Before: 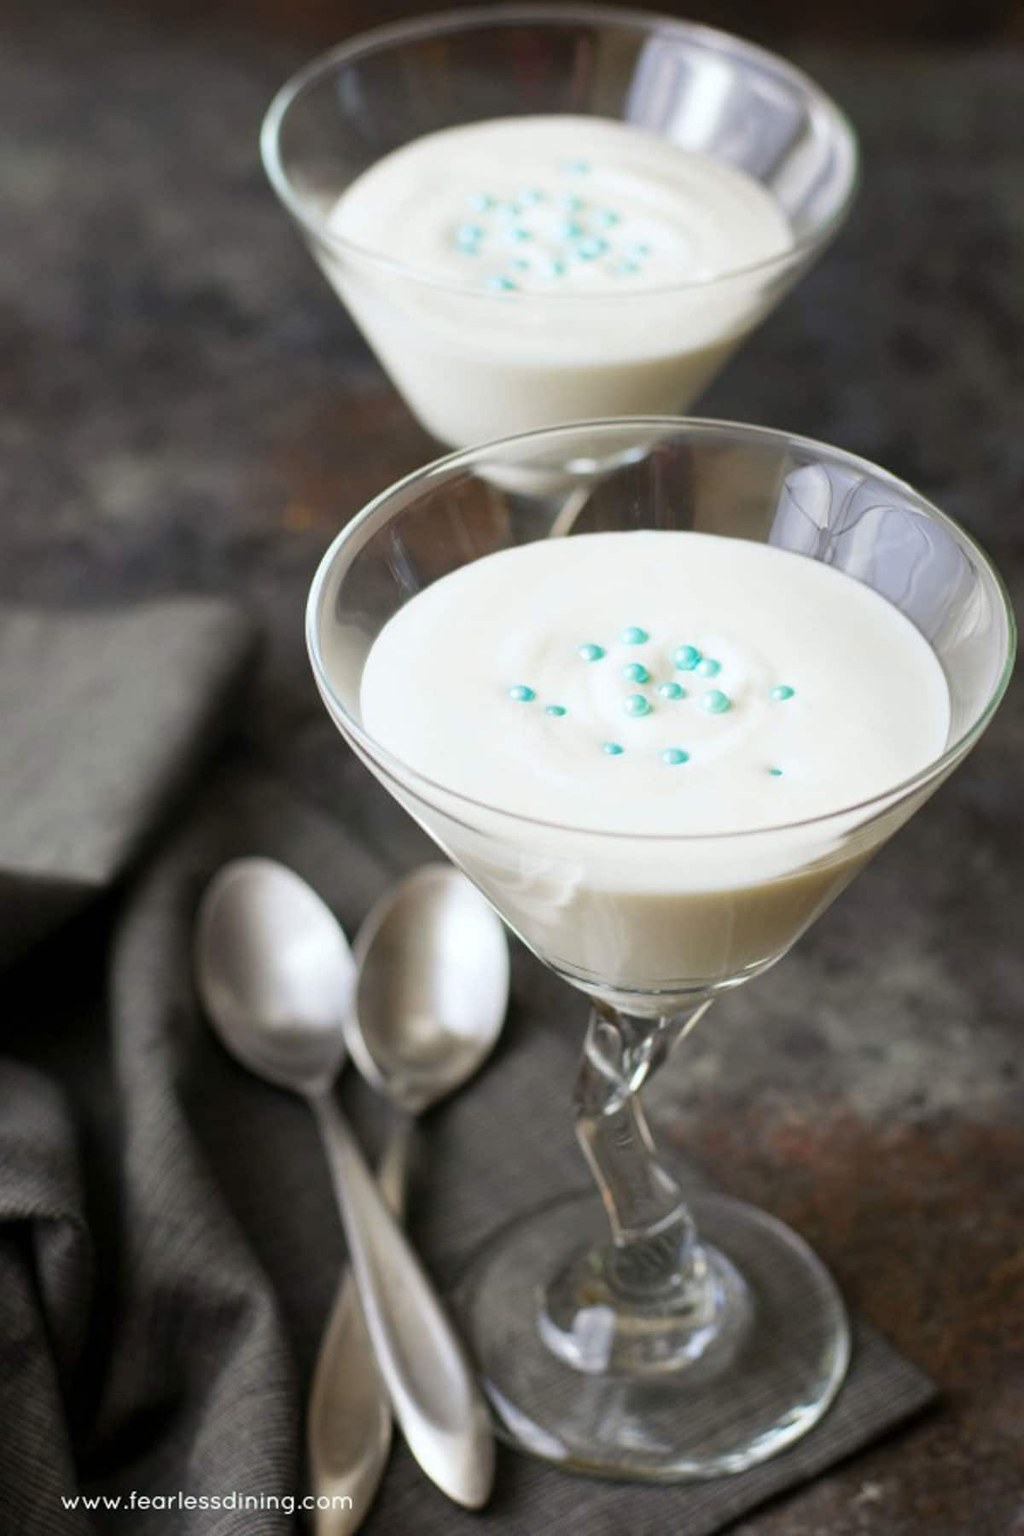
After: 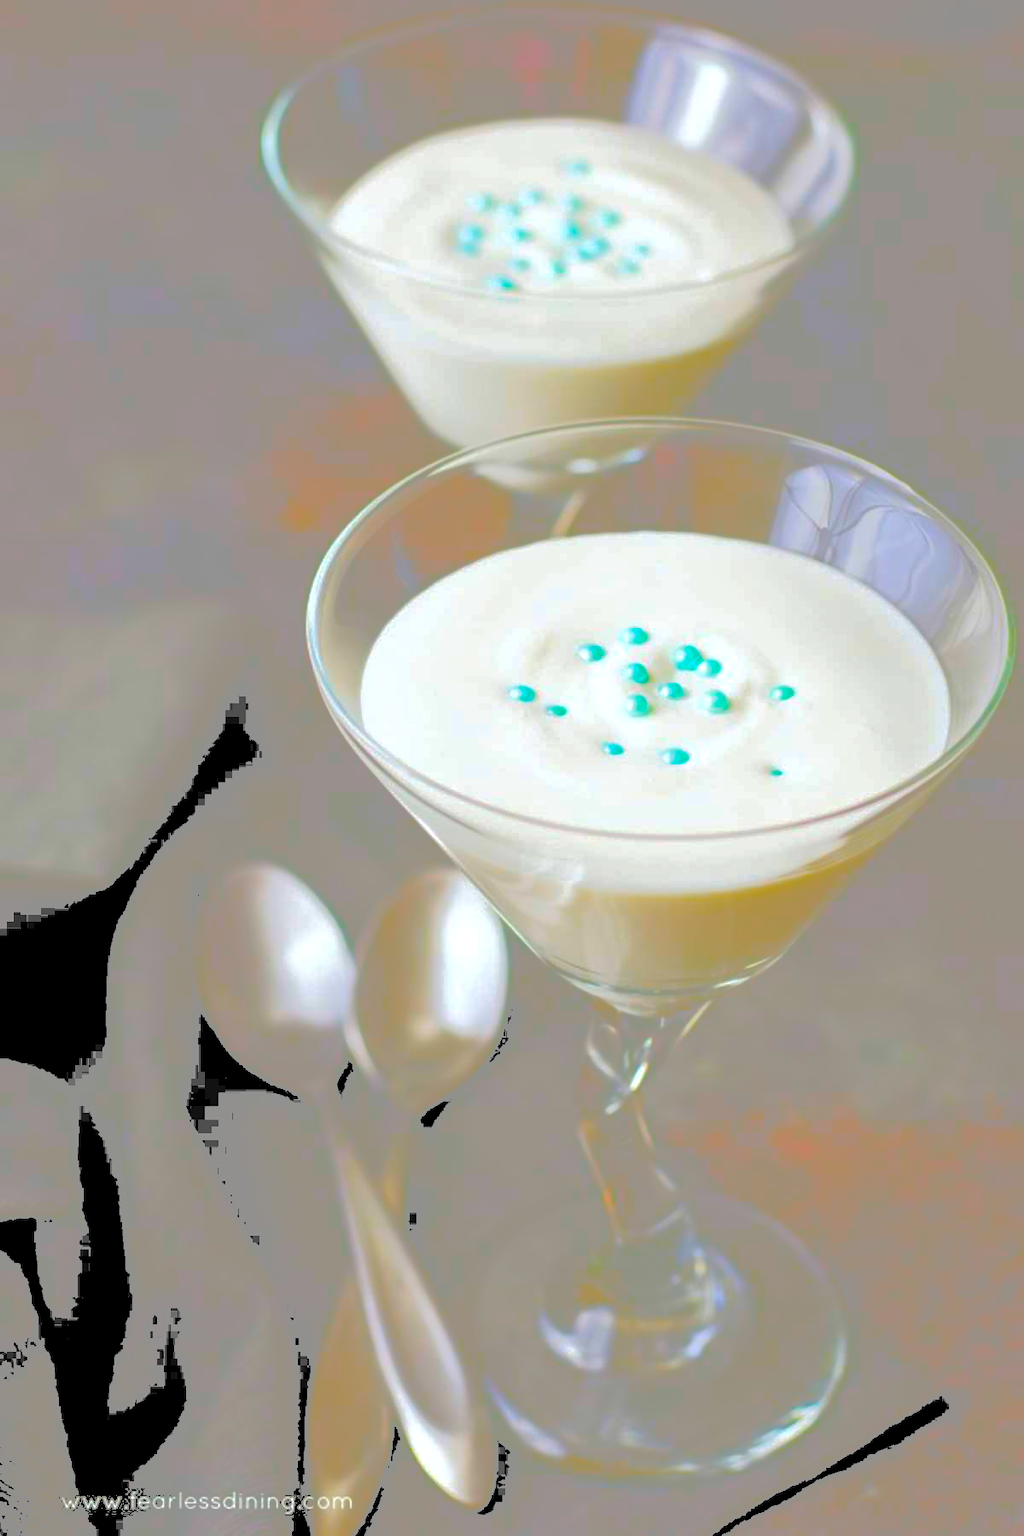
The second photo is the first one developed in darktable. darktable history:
tone curve: curves: ch0 [(0, 0) (0.003, 0.6) (0.011, 0.6) (0.025, 0.601) (0.044, 0.601) (0.069, 0.601) (0.1, 0.601) (0.136, 0.602) (0.177, 0.605) (0.224, 0.609) (0.277, 0.615) (0.335, 0.625) (0.399, 0.633) (0.468, 0.654) (0.543, 0.676) (0.623, 0.71) (0.709, 0.753) (0.801, 0.802) (0.898, 0.85) (1, 1)], color space Lab, independent channels, preserve colors none
color balance rgb: global offset › luminance -0.499%, perceptual saturation grading › global saturation 37.025%, perceptual saturation grading › shadows 35.318%, perceptual brilliance grading › highlights 3.721%, perceptual brilliance grading › mid-tones -17.601%, perceptual brilliance grading › shadows -41.431%, global vibrance 59.897%
